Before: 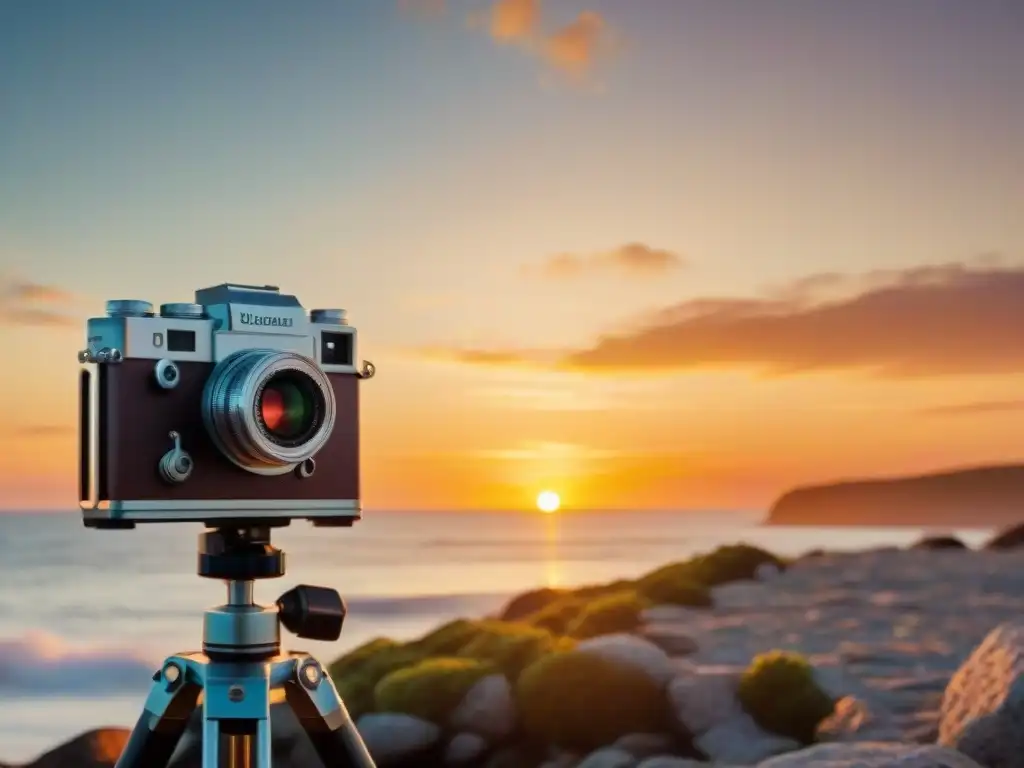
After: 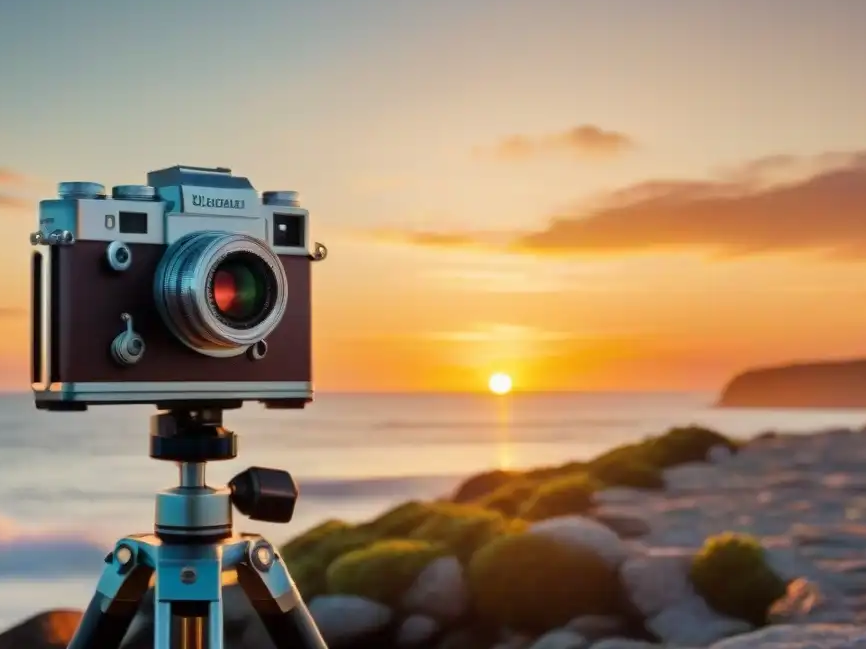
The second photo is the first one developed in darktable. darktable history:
crop and rotate: left 4.733%, top 15.423%, right 10.676%
